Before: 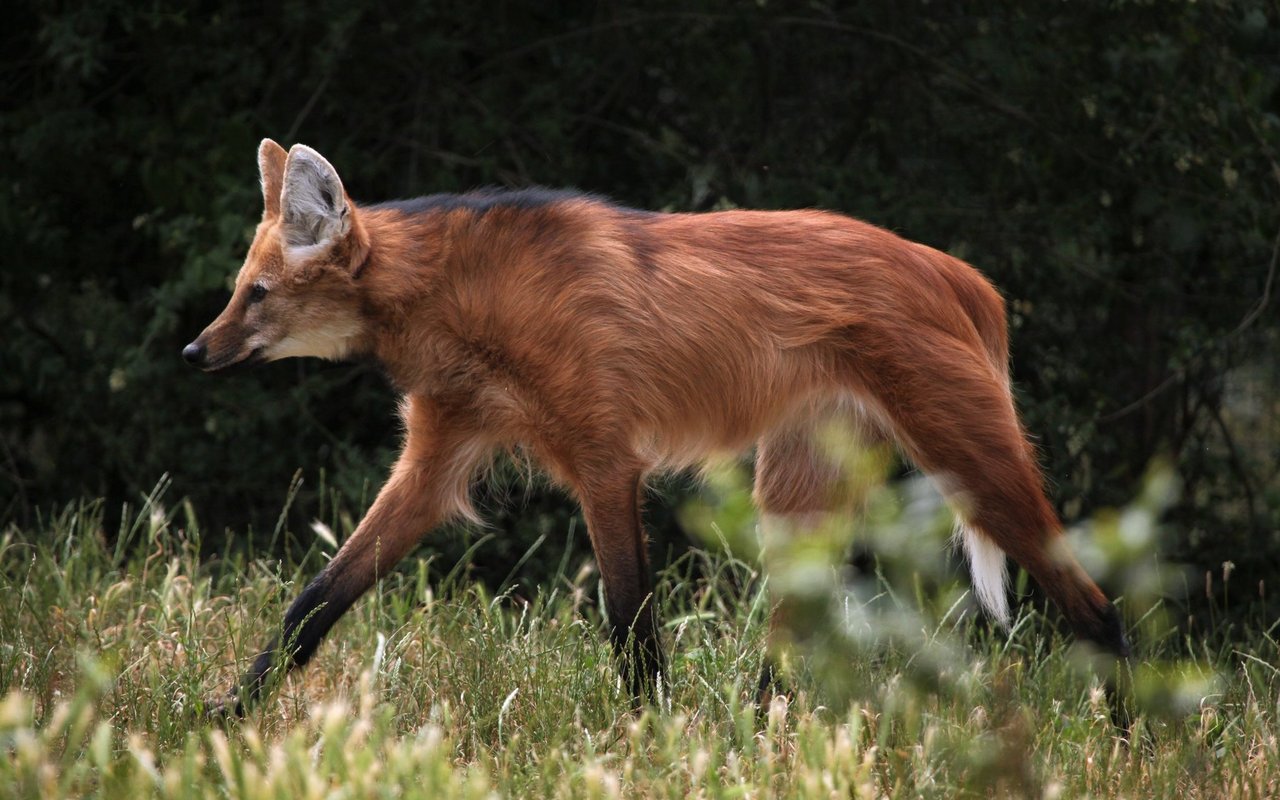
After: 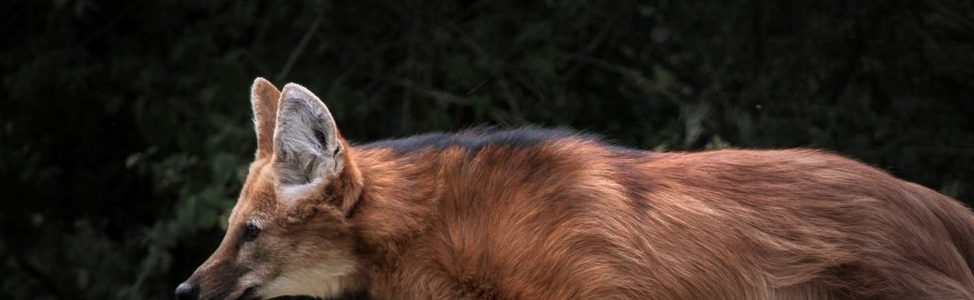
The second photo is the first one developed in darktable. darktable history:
local contrast: on, module defaults
vignetting: fall-off start 33.65%, fall-off radius 64.92%, width/height ratio 0.958
crop: left 0.565%, top 7.636%, right 23.316%, bottom 54.855%
